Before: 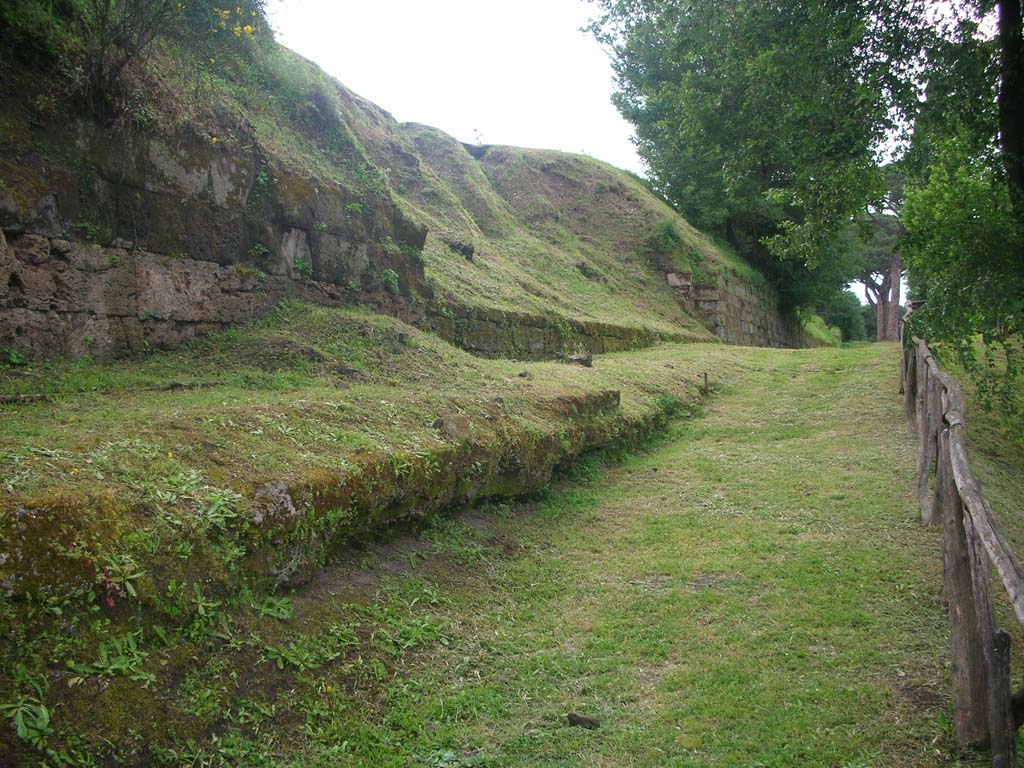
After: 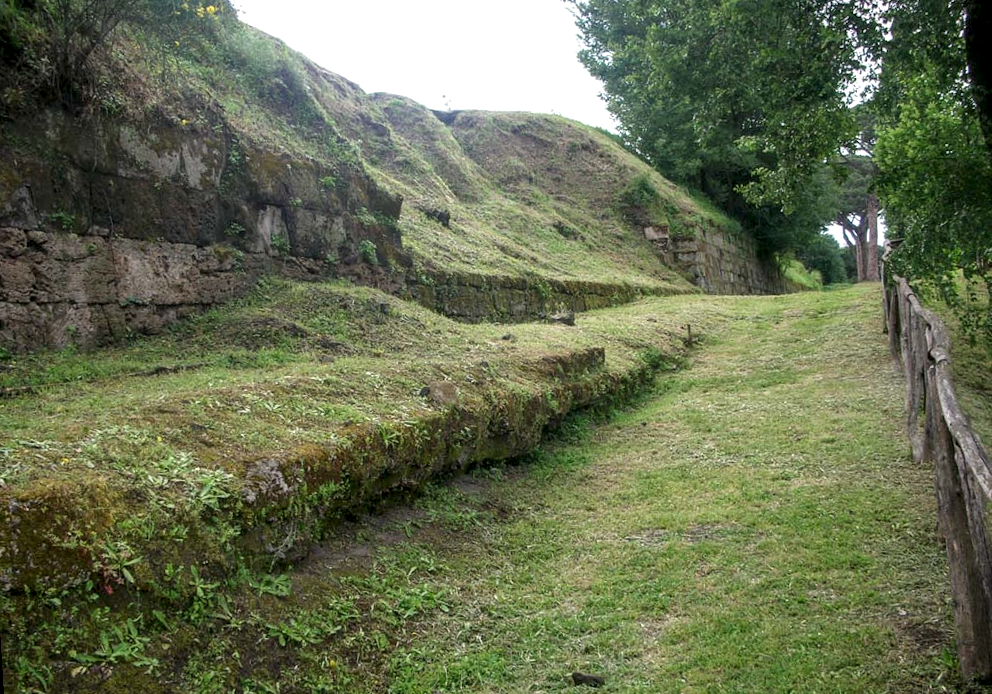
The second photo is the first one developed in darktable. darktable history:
rotate and perspective: rotation -3.52°, crop left 0.036, crop right 0.964, crop top 0.081, crop bottom 0.919
local contrast: detail 150%
